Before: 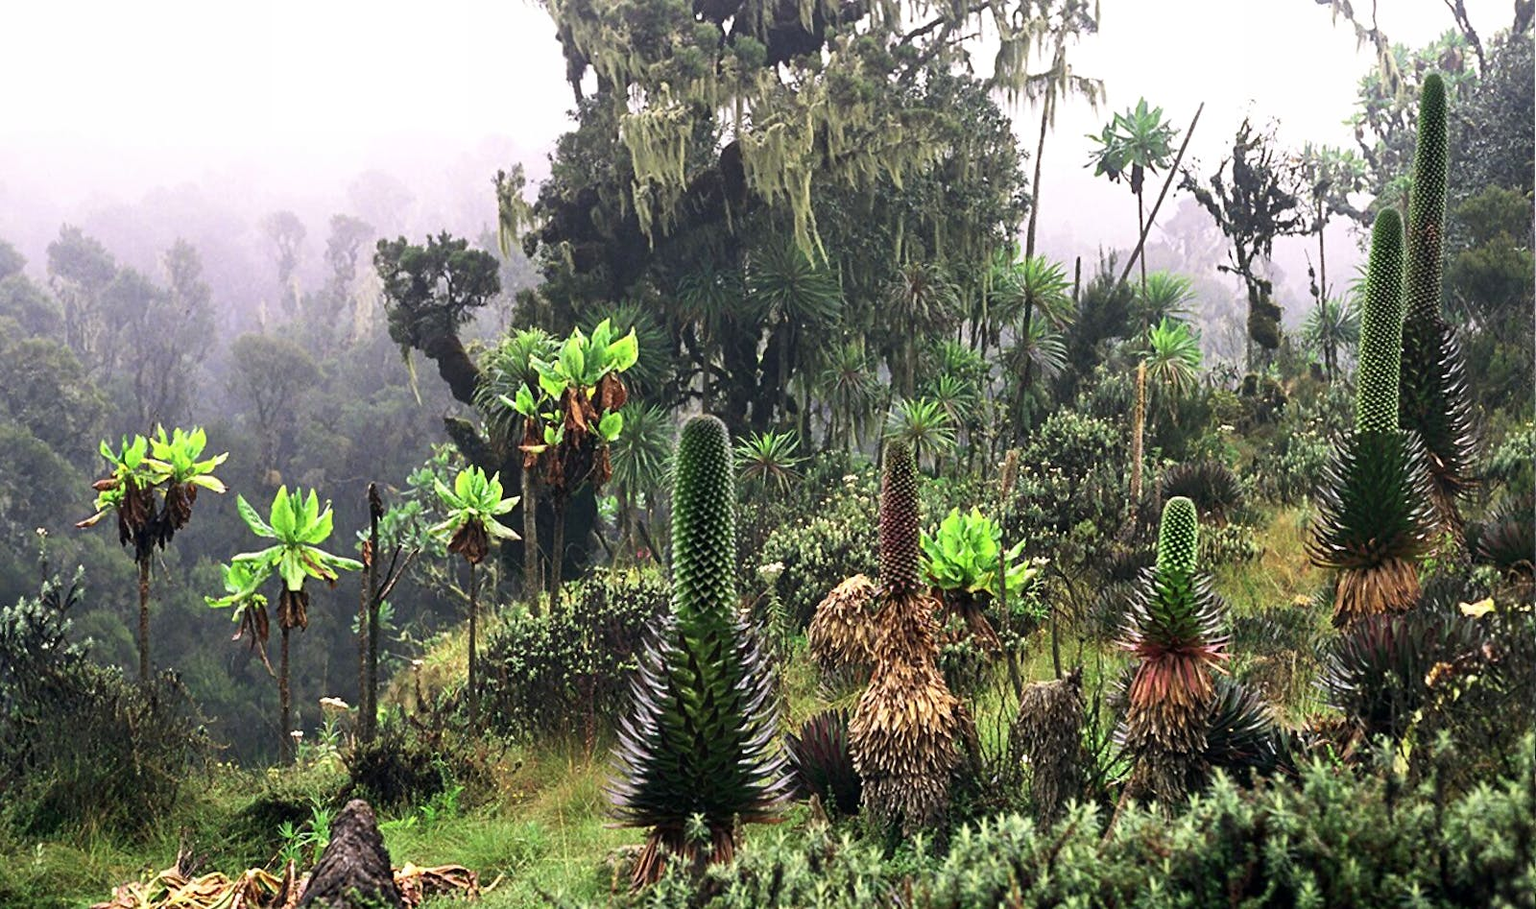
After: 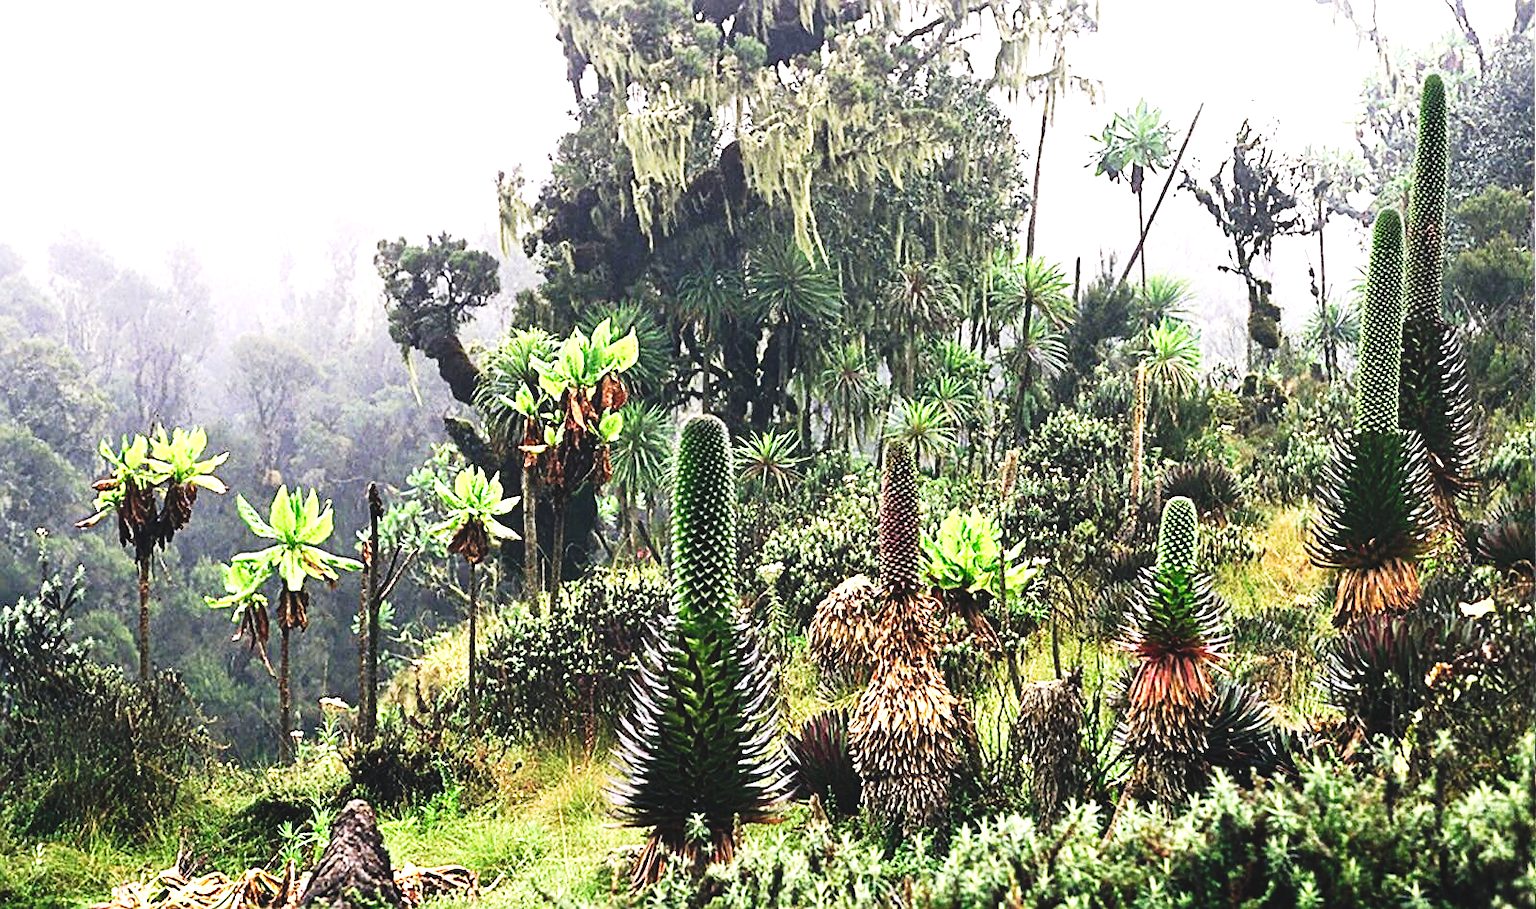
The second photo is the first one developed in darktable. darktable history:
tone curve: curves: ch0 [(0, 0.072) (0.249, 0.176) (0.518, 0.489) (0.832, 0.854) (1, 0.948)], preserve colors none
sharpen: on, module defaults
exposure: black level correction 0, exposure 1.199 EV, compensate exposure bias true, compensate highlight preservation false
